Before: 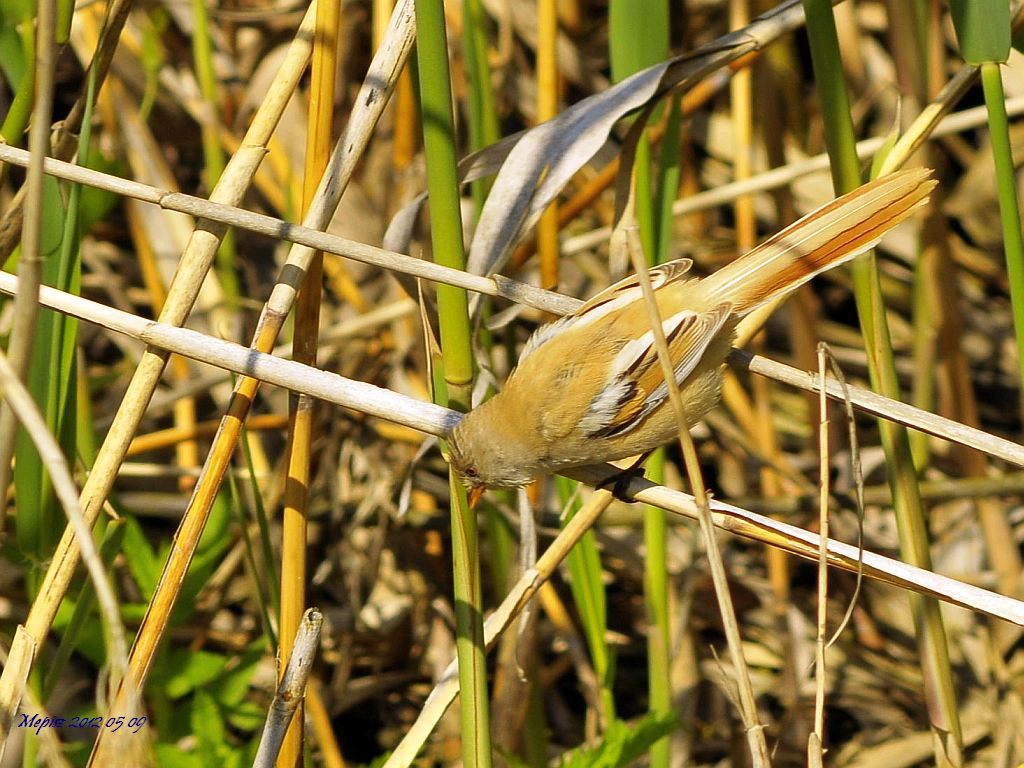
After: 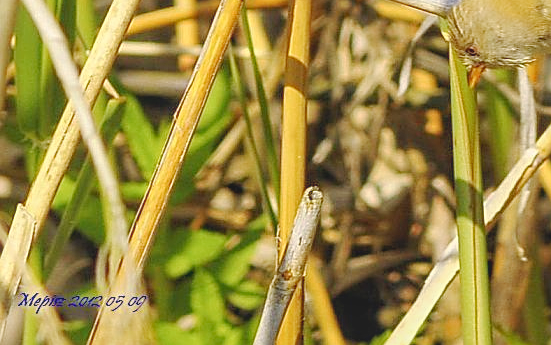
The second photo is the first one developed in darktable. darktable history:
local contrast: highlights 49%, shadows 3%, detail 100%
sharpen: on, module defaults
shadows and highlights: shadows 25.84, highlights -23.71
exposure: black level correction 0, exposure 0.199 EV, compensate highlight preservation false
crop and rotate: top 54.894%, right 46.181%, bottom 0.094%
base curve: curves: ch0 [(0, 0) (0.158, 0.273) (0.879, 0.895) (1, 1)], preserve colors none
tone equalizer: smoothing diameter 24.86%, edges refinement/feathering 13.53, preserve details guided filter
